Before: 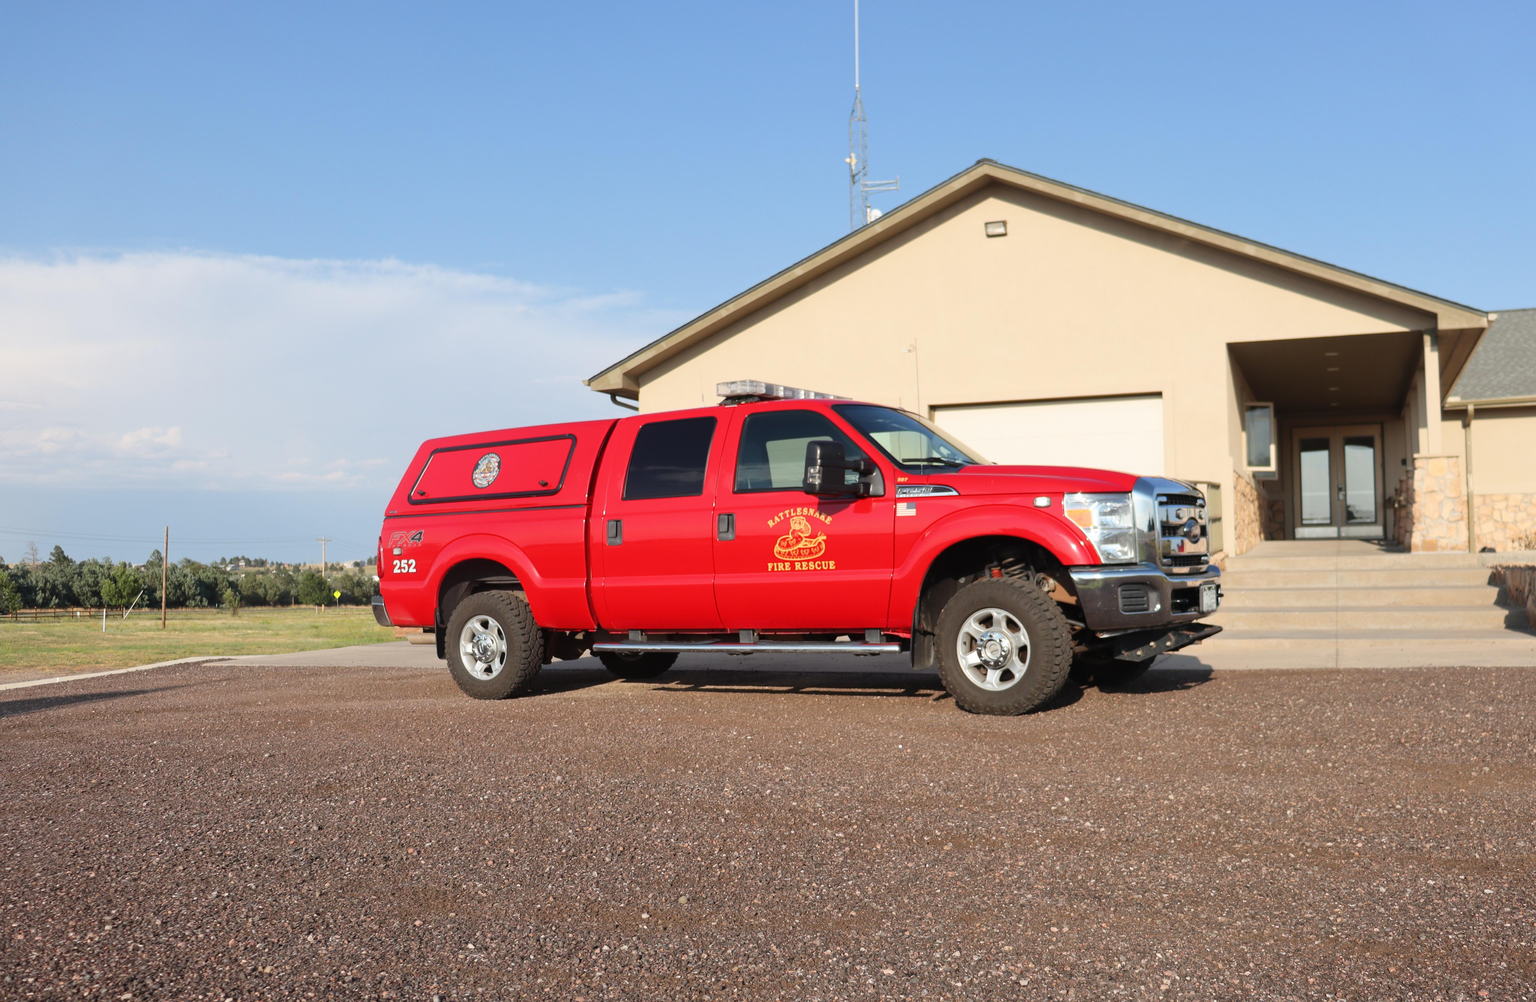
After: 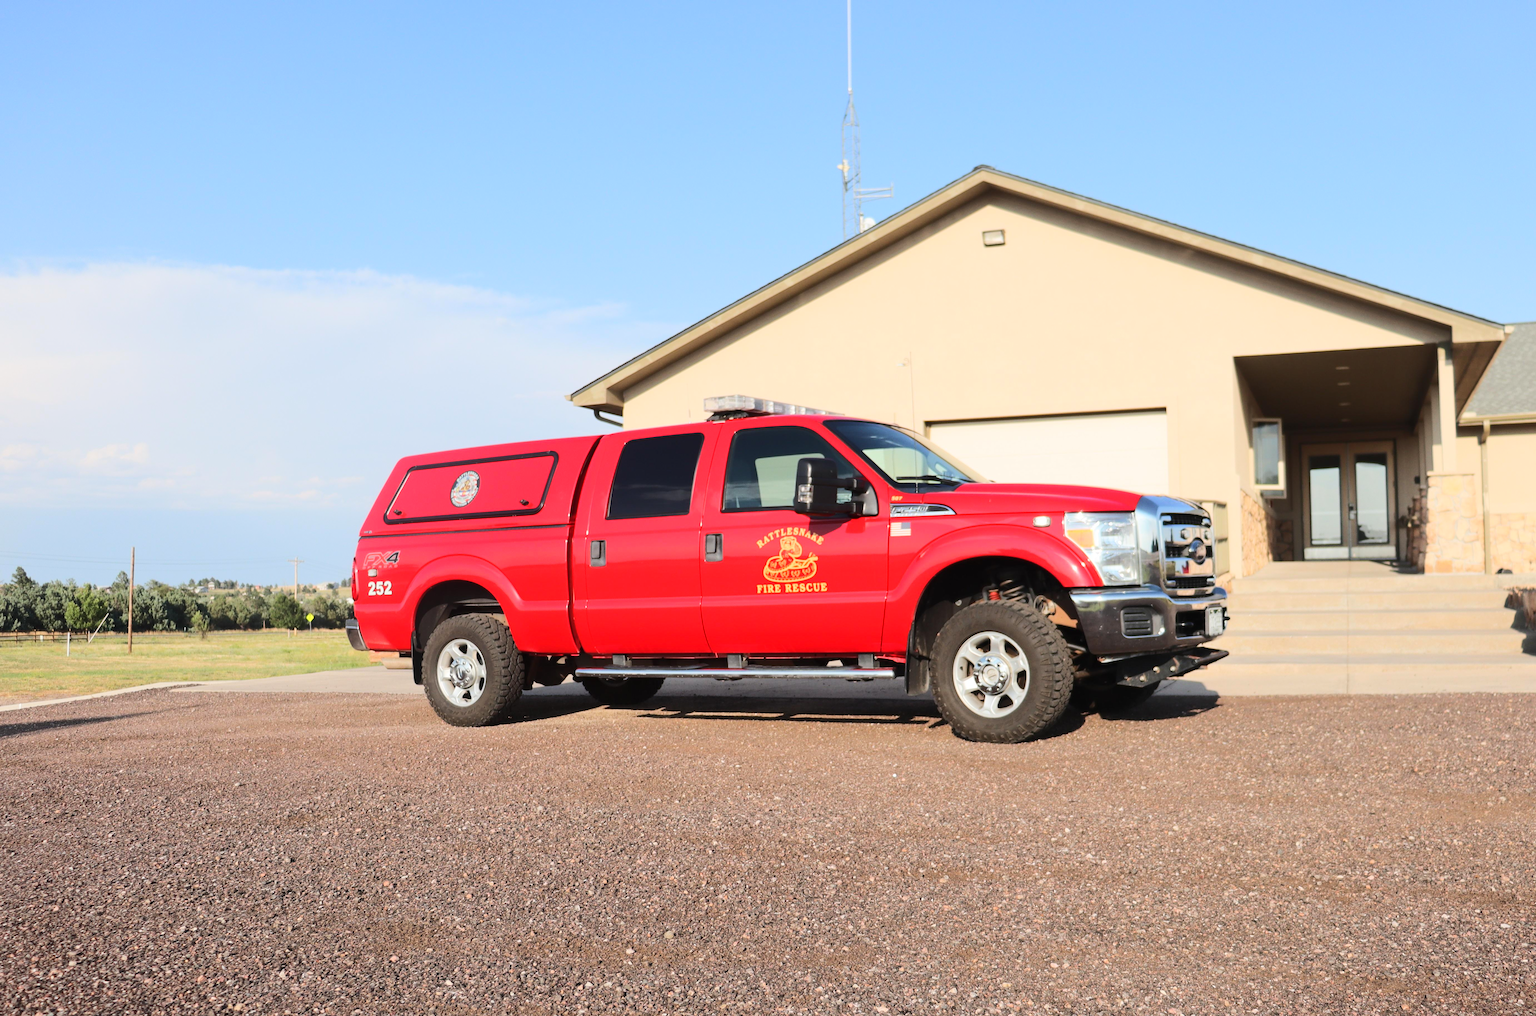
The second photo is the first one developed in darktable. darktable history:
crop and rotate: left 2.536%, right 1.107%, bottom 2.246%
rgb curve: curves: ch0 [(0, 0) (0.284, 0.292) (0.505, 0.644) (1, 1)], compensate middle gray true
